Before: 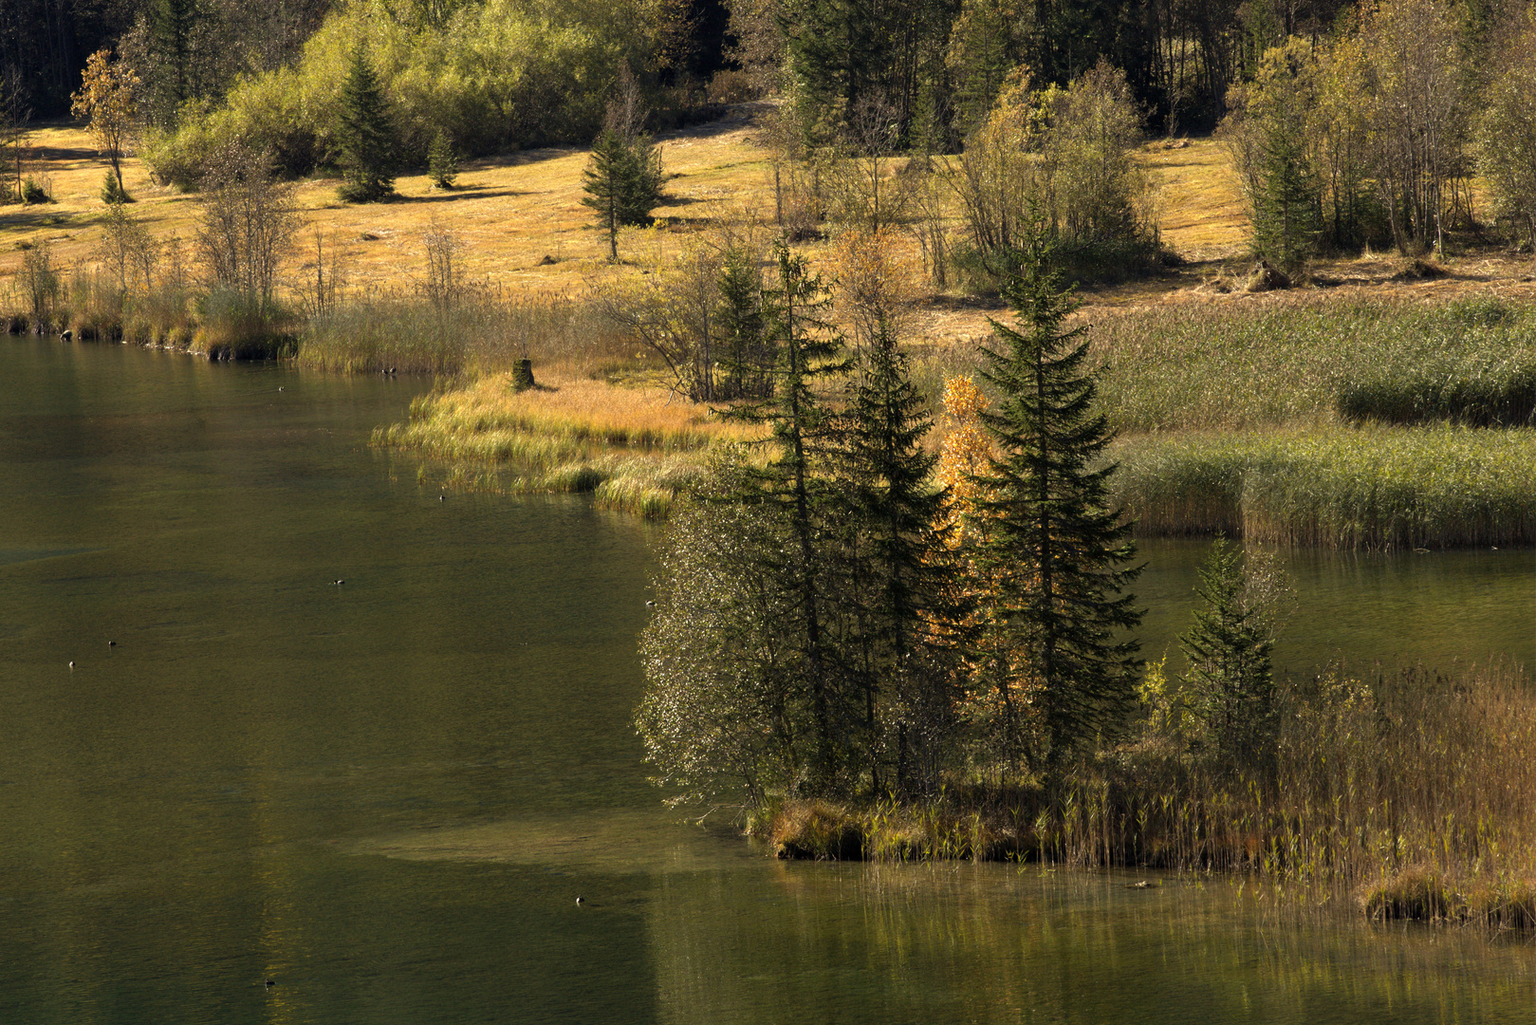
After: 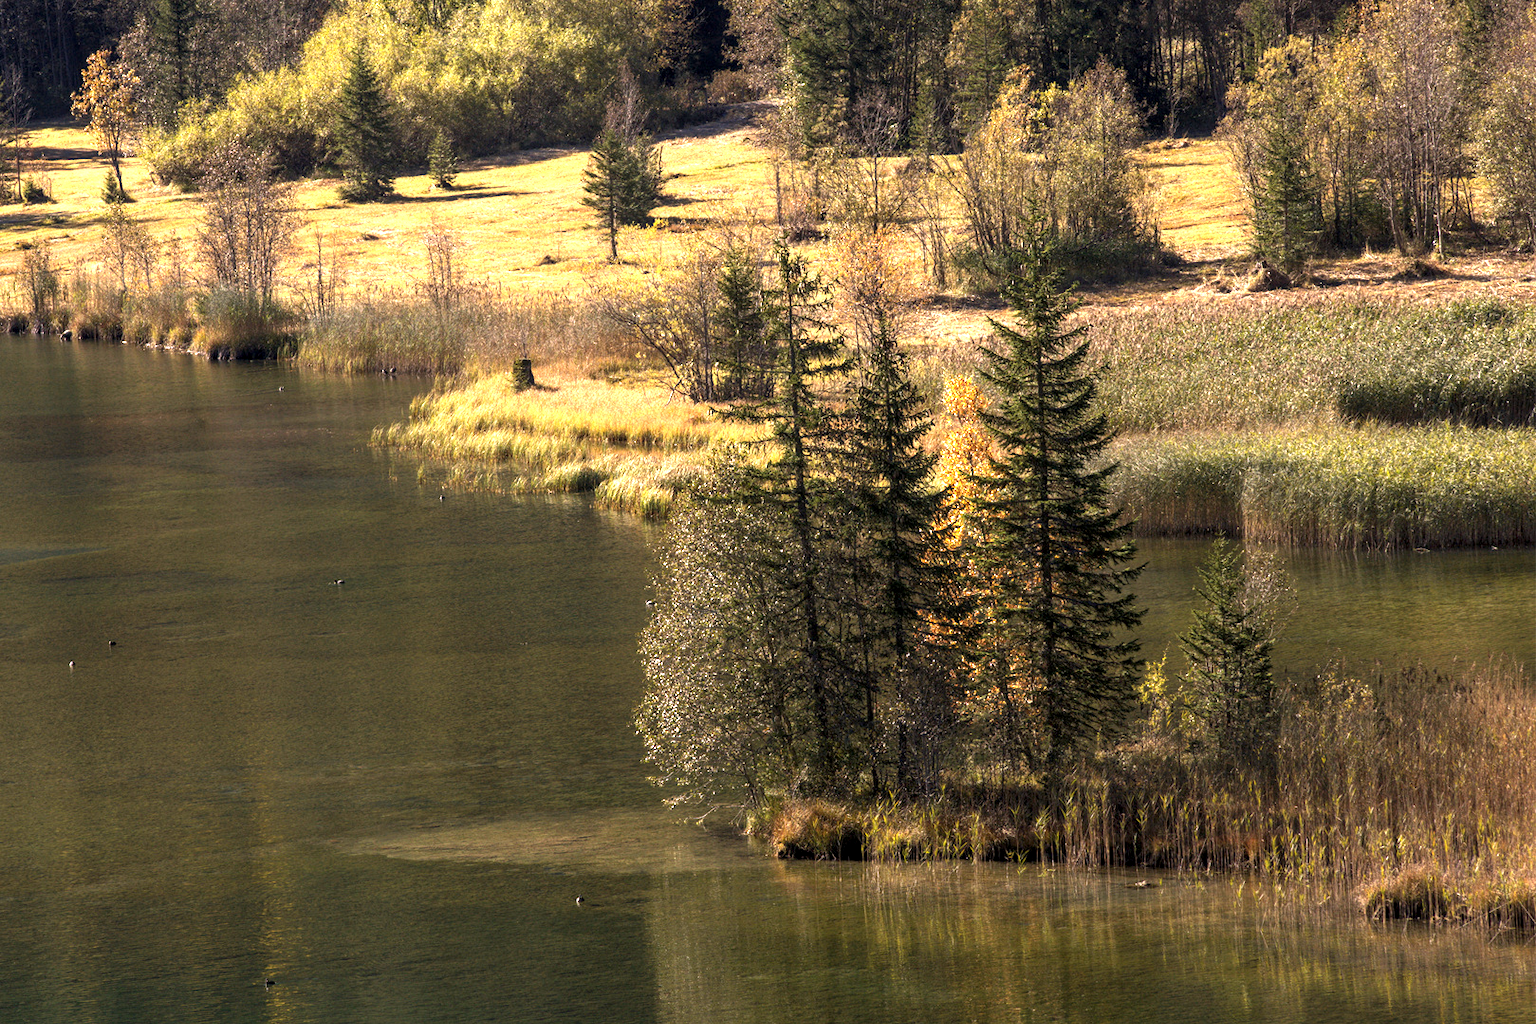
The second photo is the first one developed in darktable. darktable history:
exposure: exposure 0.7 EV, compensate highlight preservation false
tone equalizer: -8 EV -0.001 EV, -7 EV 0.001 EV, -6 EV -0.002 EV, -5 EV -0.003 EV, -4 EV -0.062 EV, -3 EV -0.222 EV, -2 EV -0.267 EV, -1 EV 0.105 EV, +0 EV 0.303 EV
white balance: red 1.066, blue 1.119
local contrast: detail 130%
